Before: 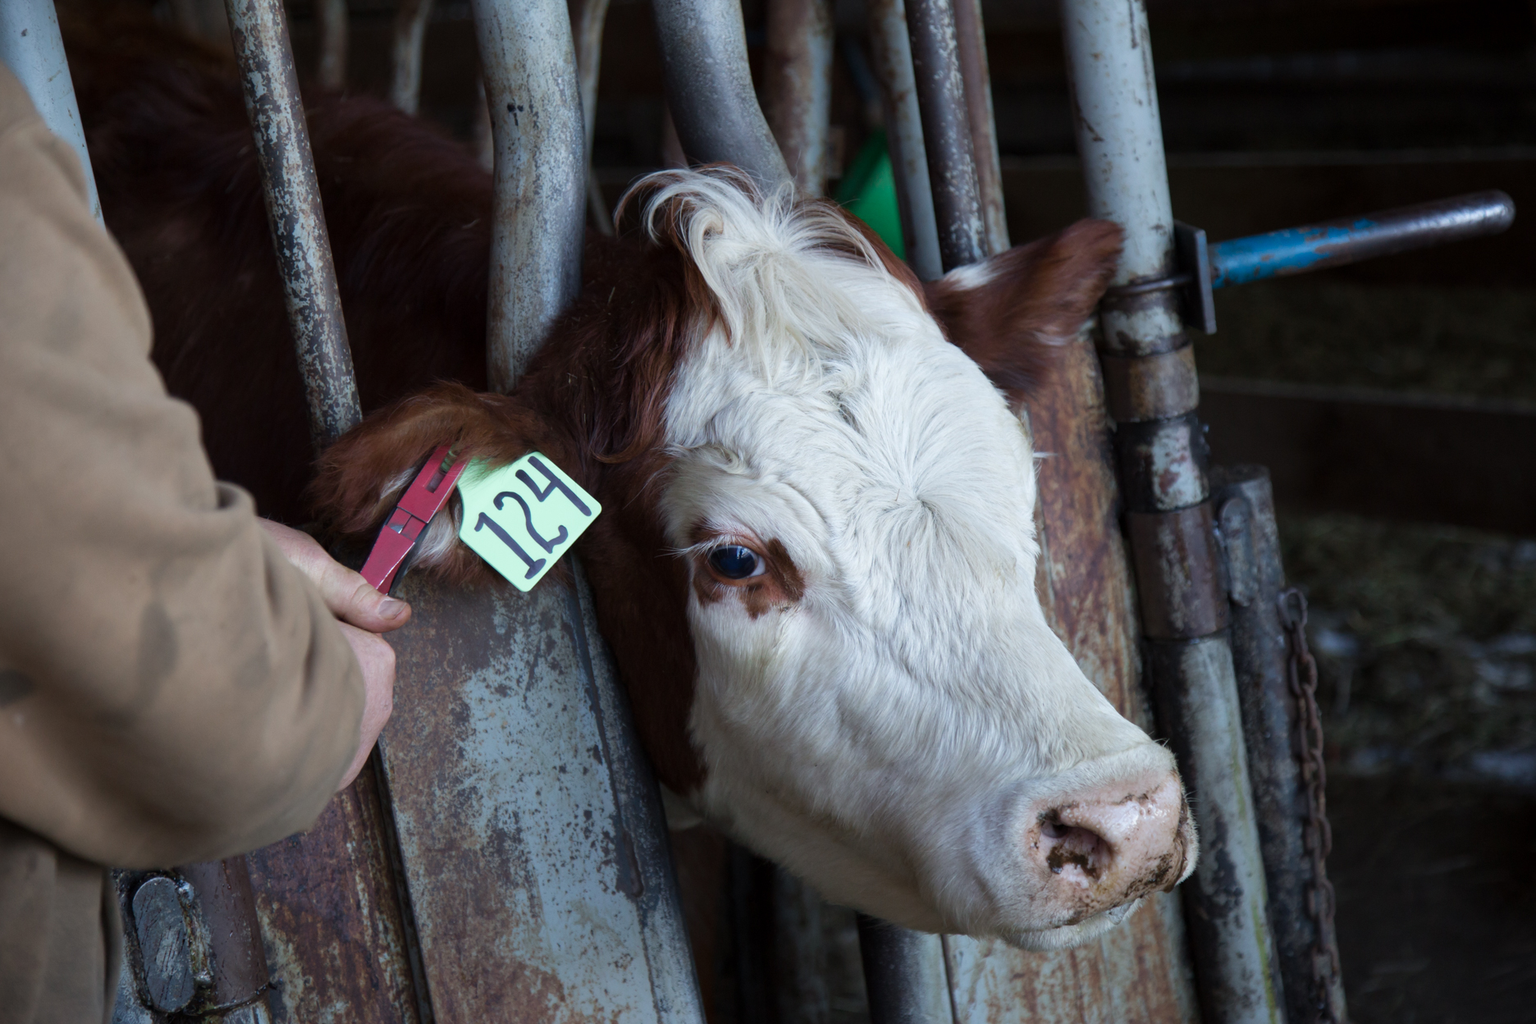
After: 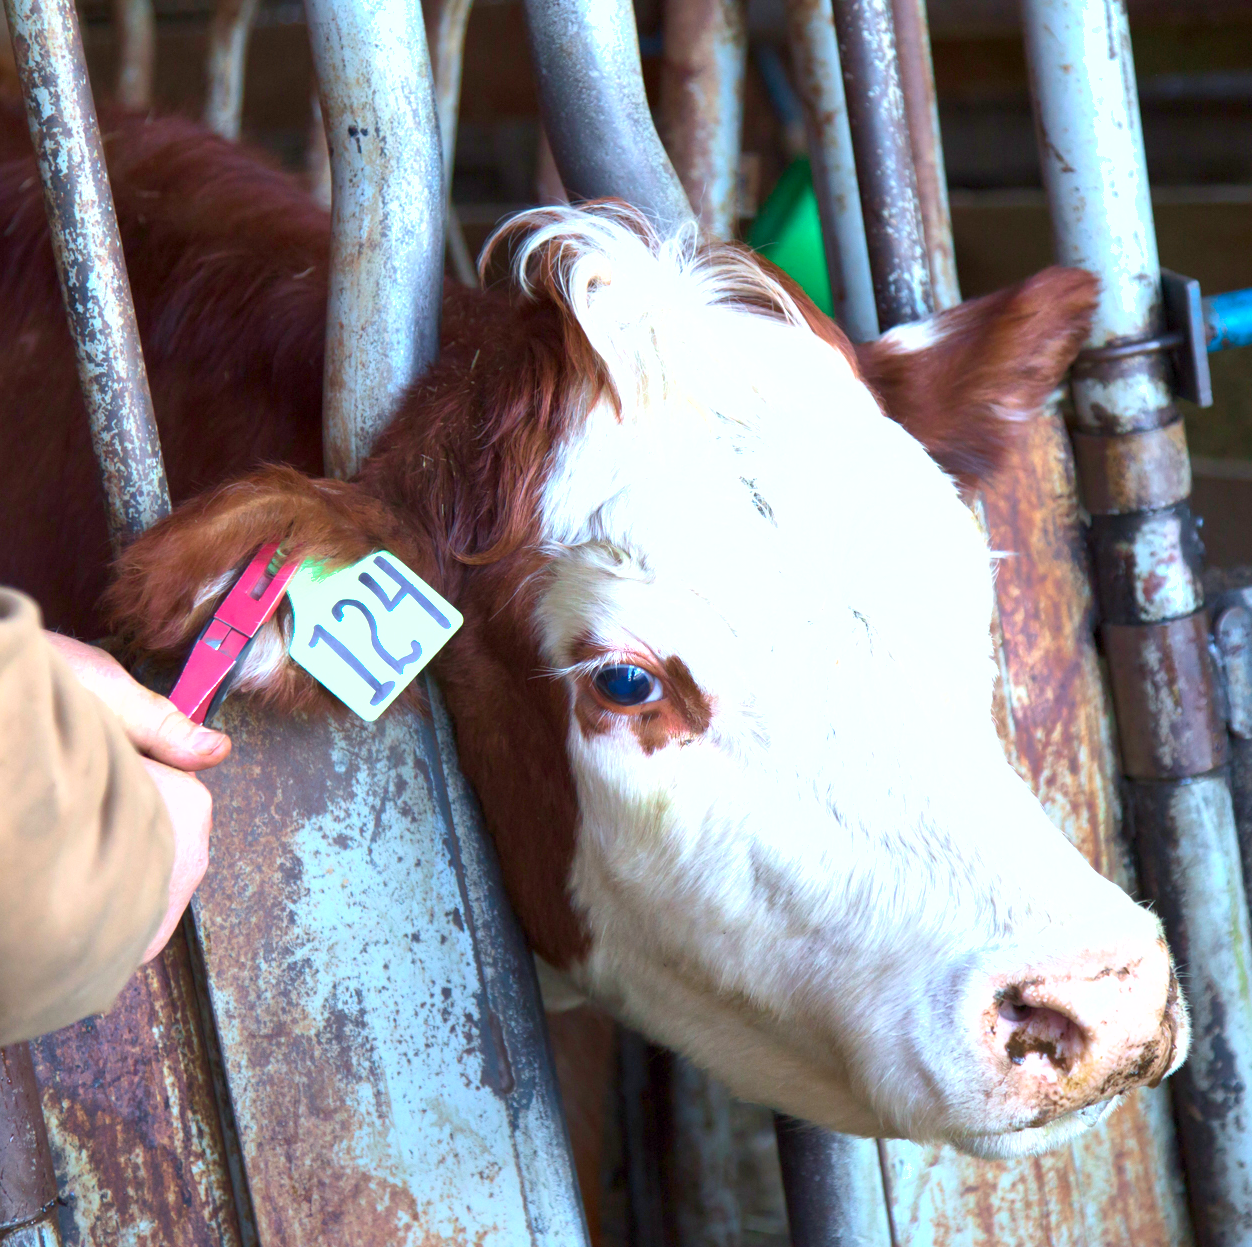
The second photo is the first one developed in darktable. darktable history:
contrast brightness saturation: contrast 0.234, brightness 0.095, saturation 0.291
crop and rotate: left 14.462%, right 18.622%
velvia: strength 14.58%
shadows and highlights: on, module defaults
exposure: exposure 1.492 EV, compensate highlight preservation false
